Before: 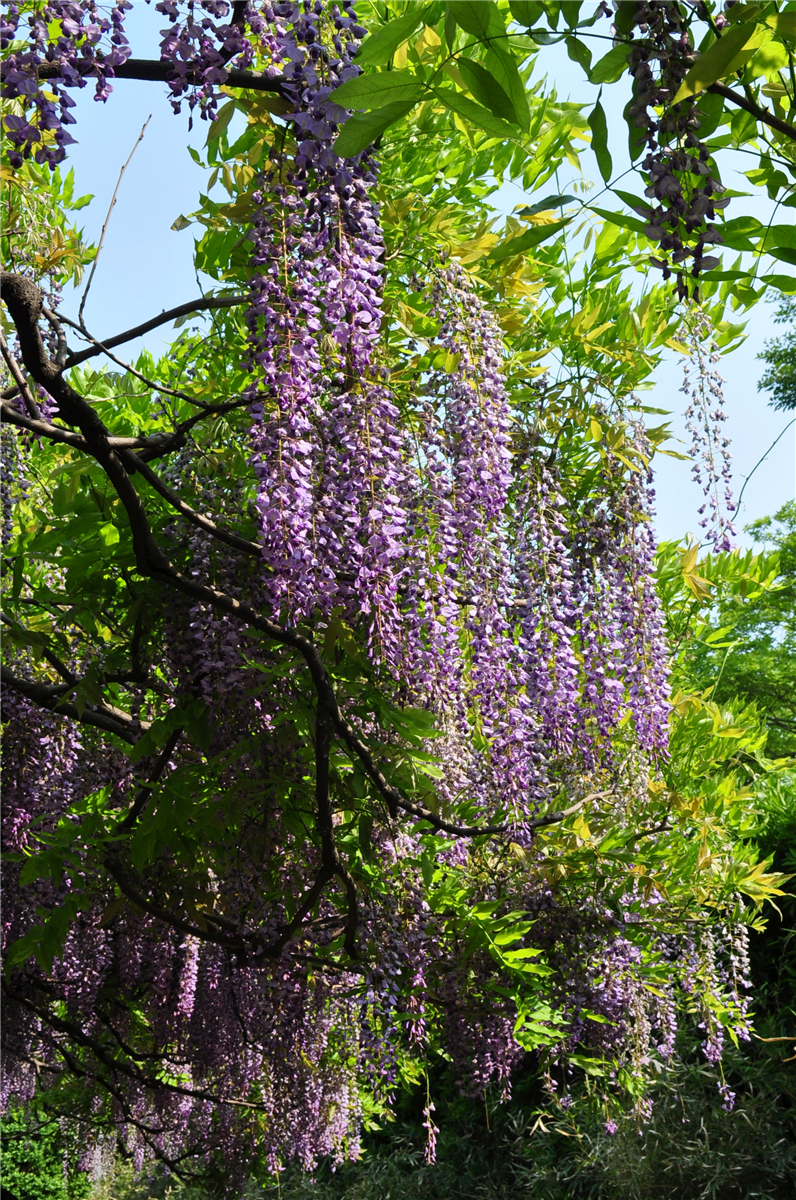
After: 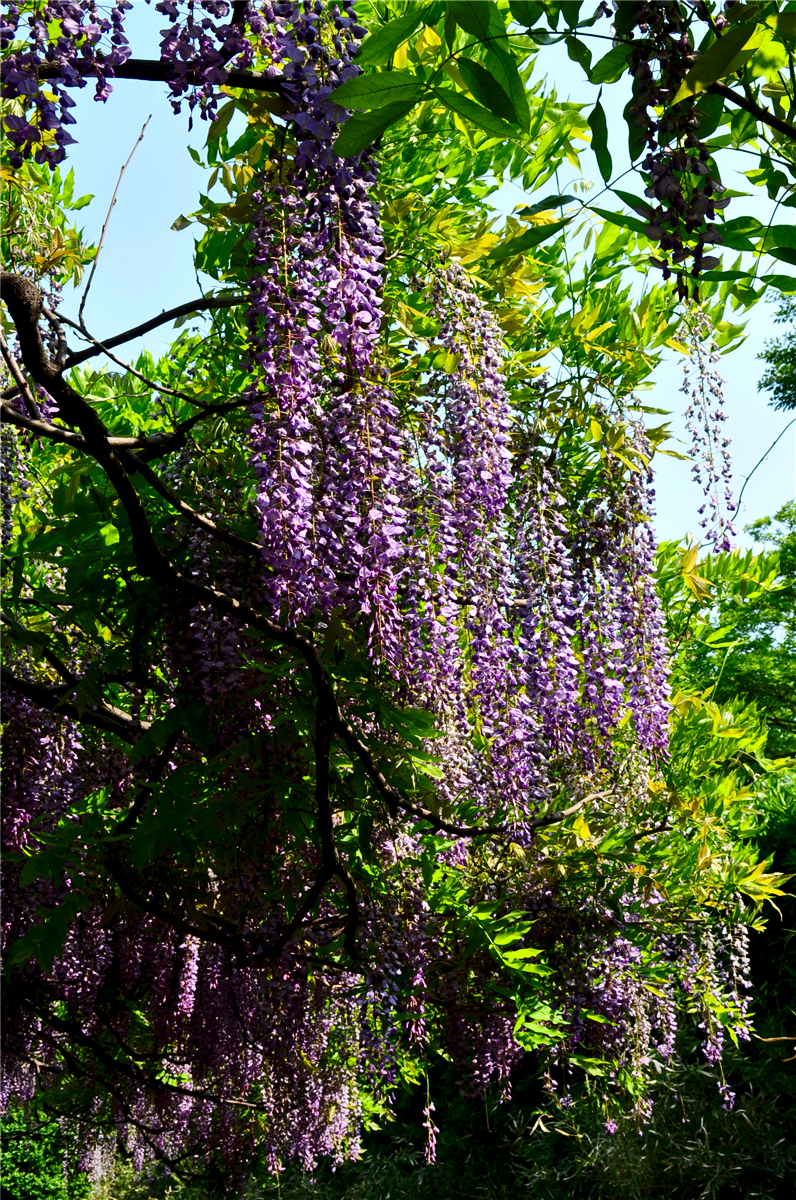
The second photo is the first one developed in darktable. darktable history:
tone equalizer: edges refinement/feathering 500, mask exposure compensation -1.57 EV, preserve details no
local contrast: highlights 107%, shadows 103%, detail 120%, midtone range 0.2
contrast brightness saturation: contrast 0.192, brightness -0.109, saturation 0.213
